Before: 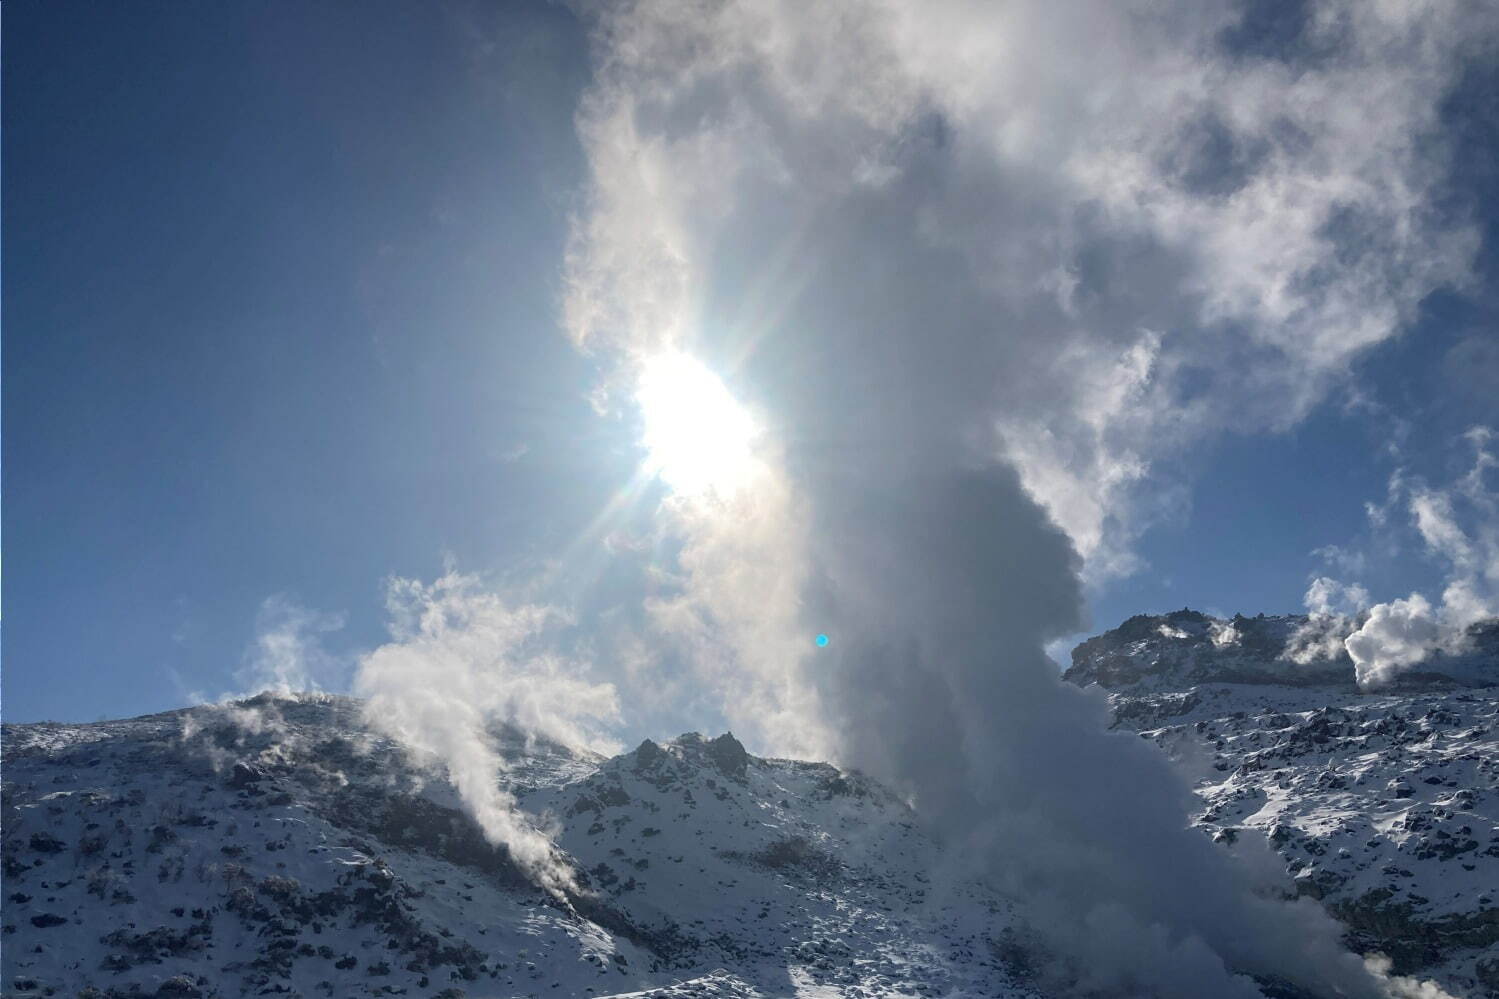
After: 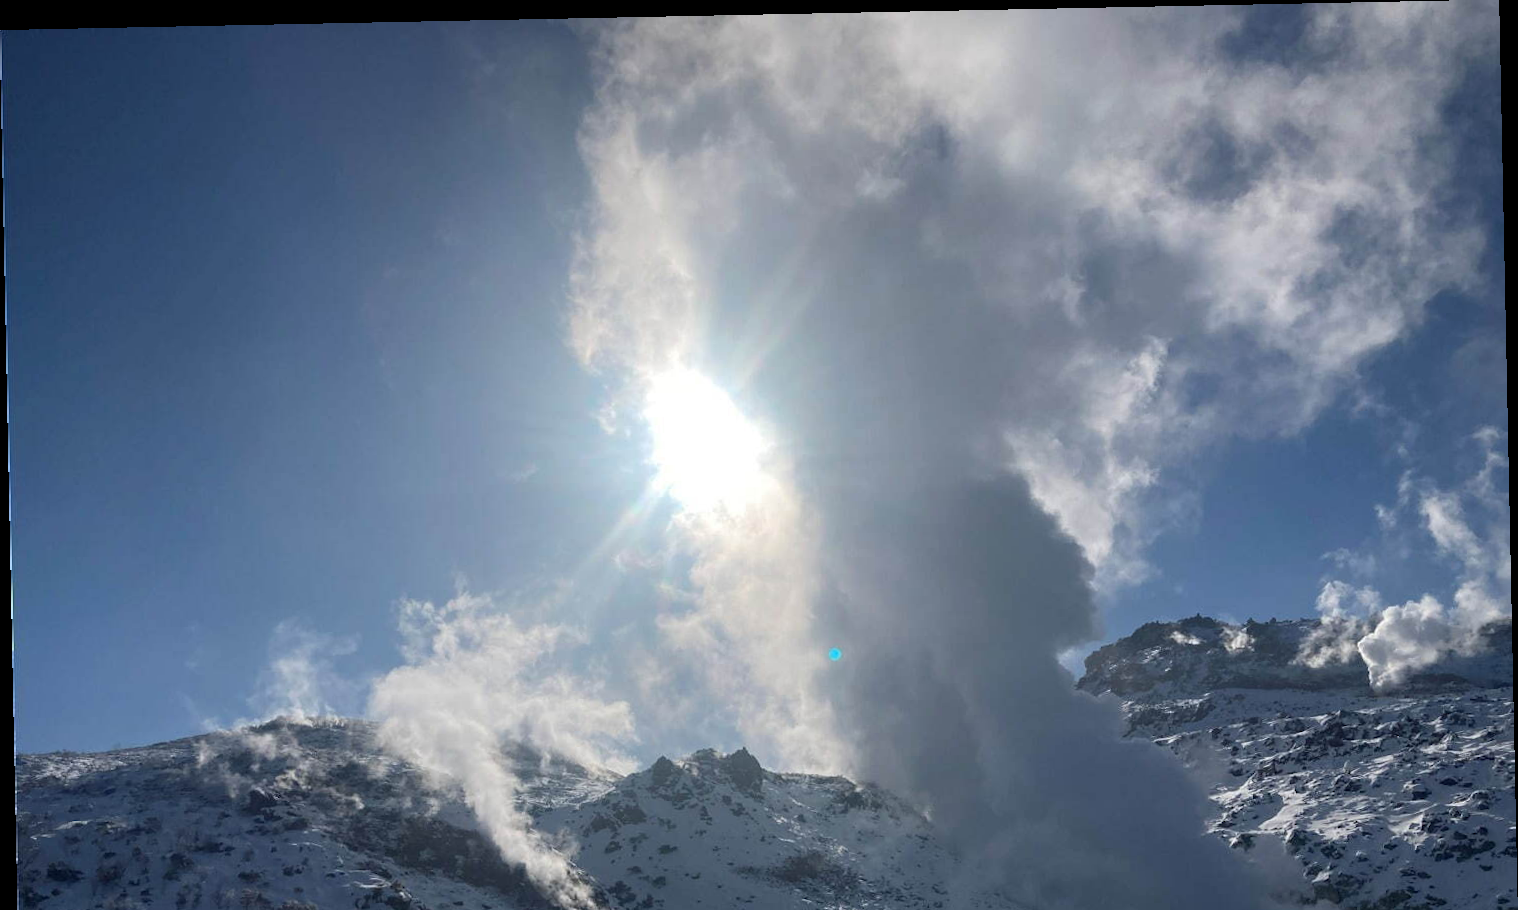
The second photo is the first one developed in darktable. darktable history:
rotate and perspective: rotation -1.17°, automatic cropping off
crop and rotate: top 0%, bottom 11.49%
